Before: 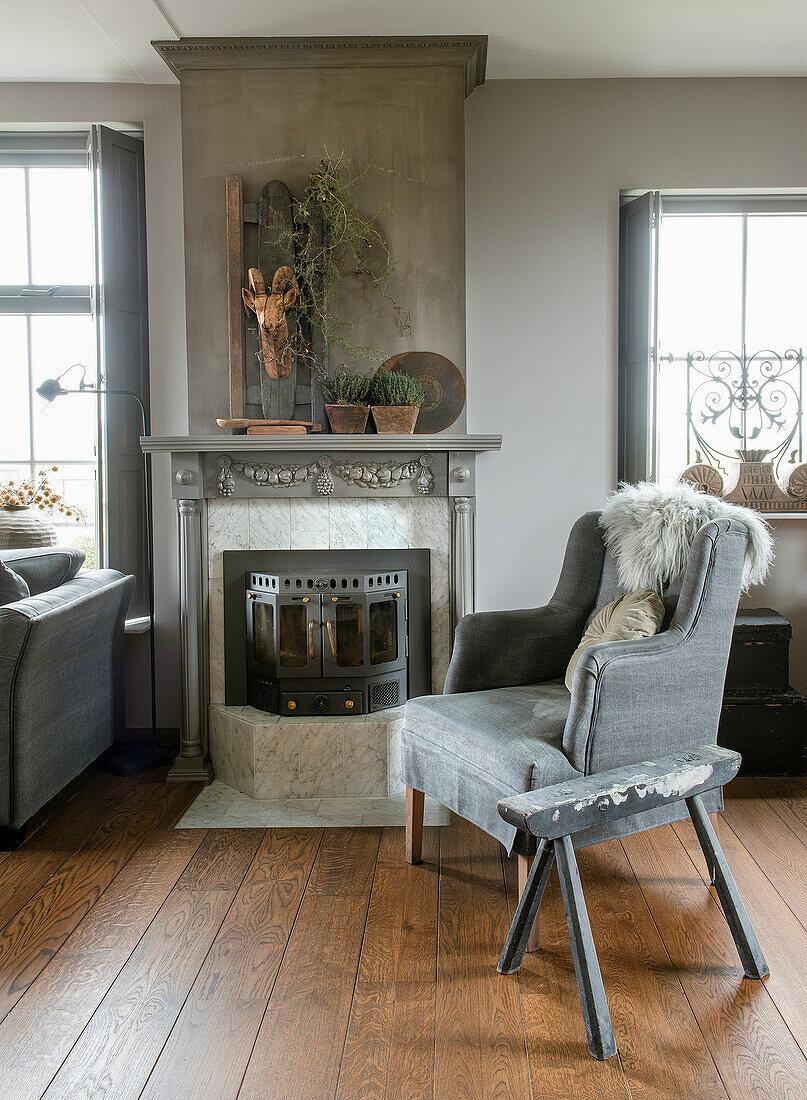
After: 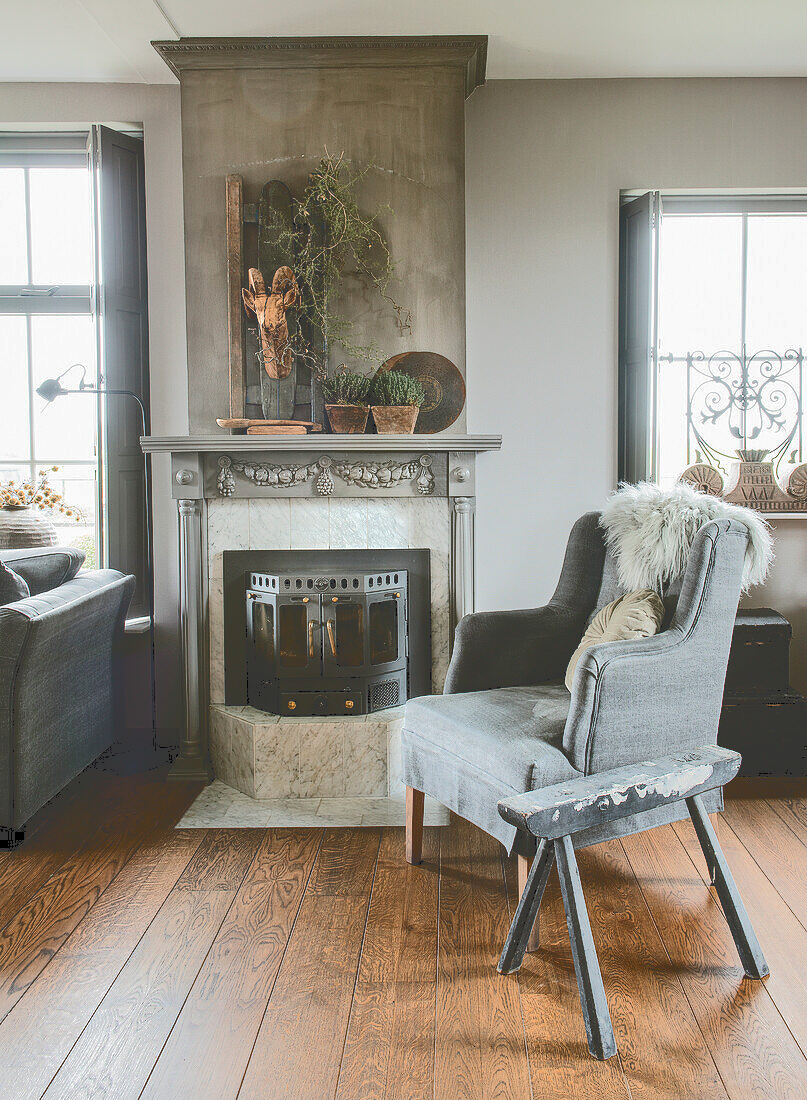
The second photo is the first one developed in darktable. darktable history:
tone curve: curves: ch0 [(0, 0) (0.003, 0.219) (0.011, 0.219) (0.025, 0.223) (0.044, 0.226) (0.069, 0.232) (0.1, 0.24) (0.136, 0.245) (0.177, 0.257) (0.224, 0.281) (0.277, 0.324) (0.335, 0.392) (0.399, 0.484) (0.468, 0.585) (0.543, 0.672) (0.623, 0.741) (0.709, 0.788) (0.801, 0.835) (0.898, 0.878) (1, 1)], color space Lab, independent channels, preserve colors none
shadows and highlights: shadows 34.34, highlights -35.12, soften with gaussian
